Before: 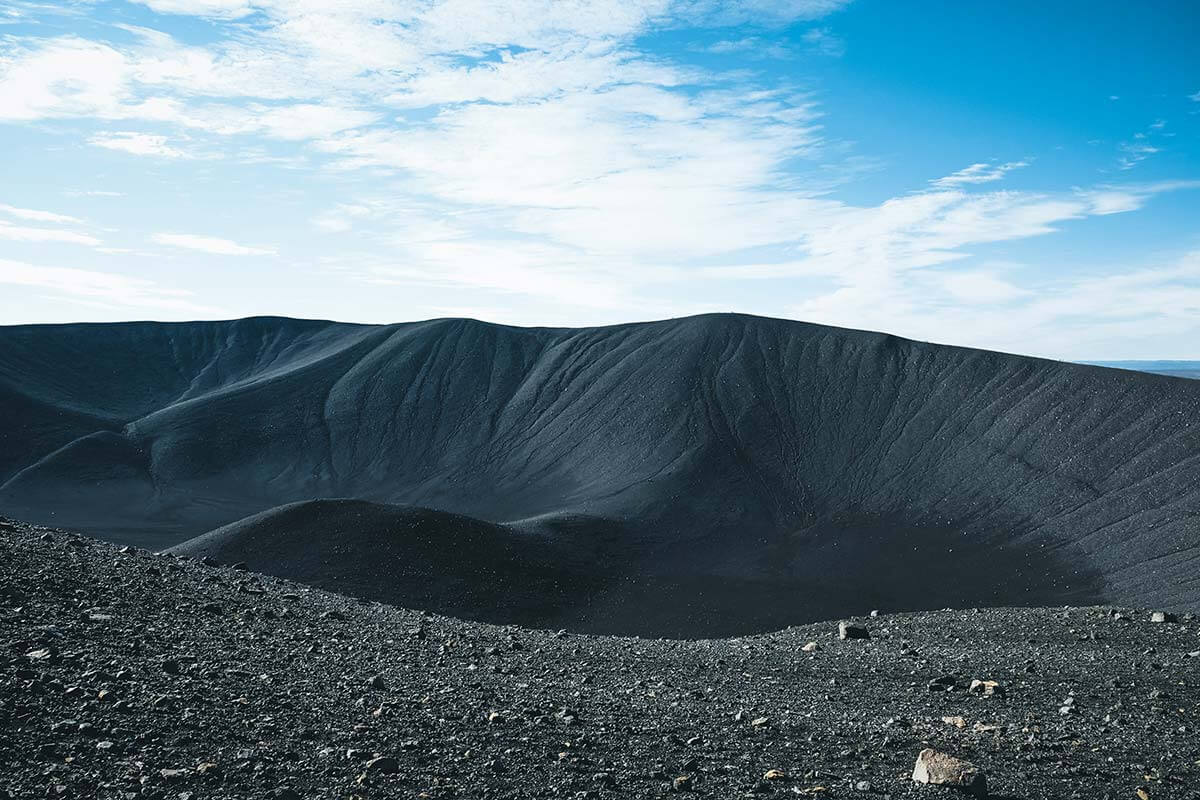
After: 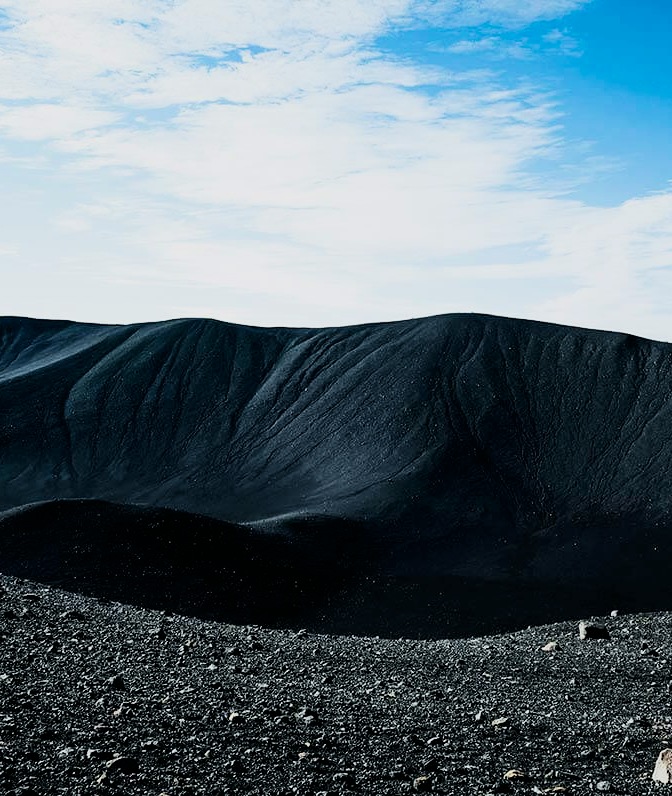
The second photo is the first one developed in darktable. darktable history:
contrast brightness saturation: contrast 0.13, brightness -0.05, saturation 0.16
filmic rgb: black relative exposure -5 EV, hardness 2.88, contrast 1.3, highlights saturation mix -30%
exposure: exposure 0.081 EV, compensate highlight preservation false
crop: left 21.674%, right 22.086%
